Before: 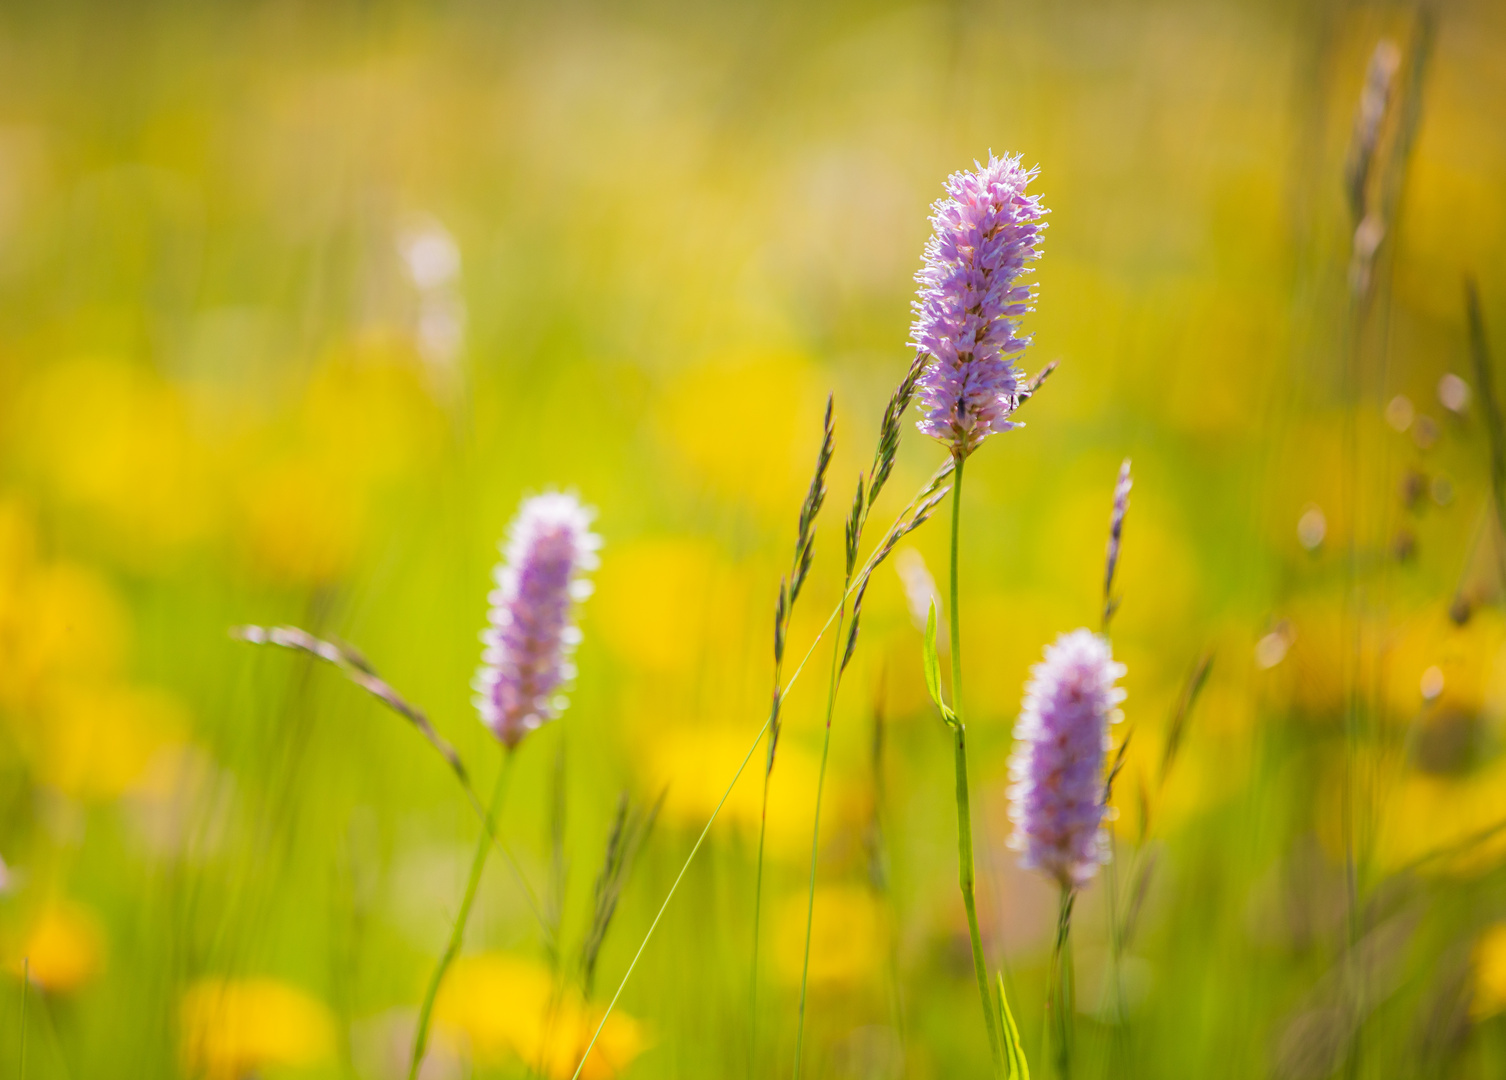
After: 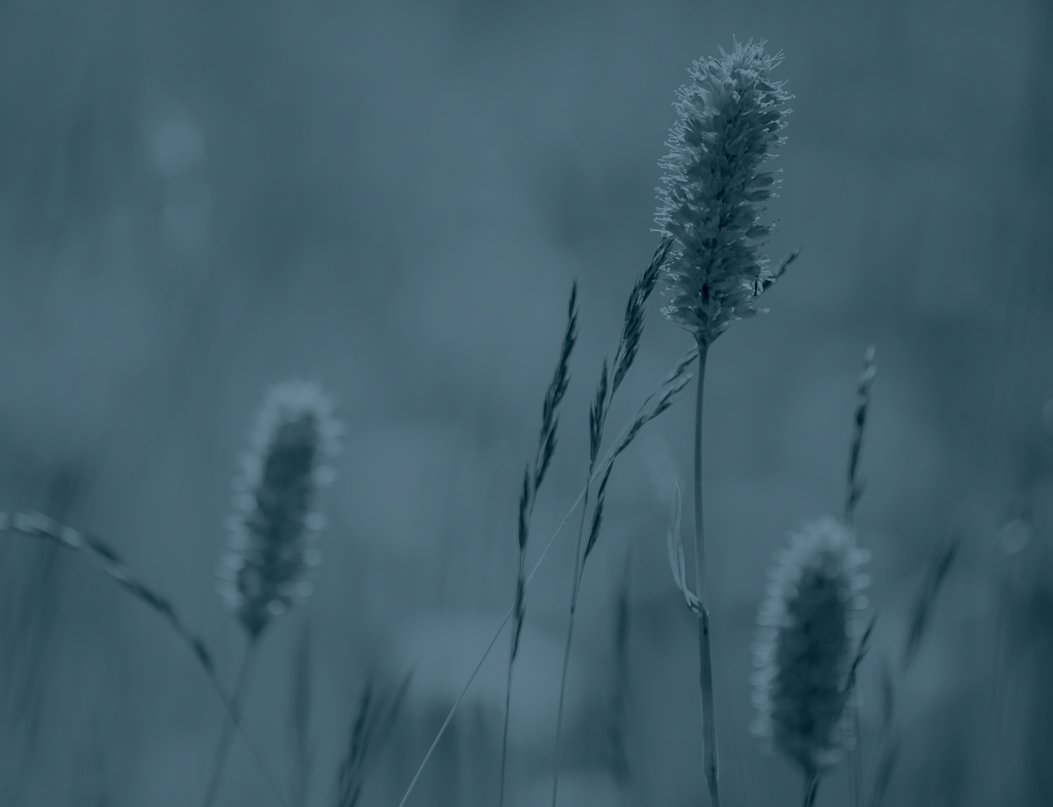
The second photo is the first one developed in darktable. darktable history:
crop and rotate: left 17.046%, top 10.659%, right 12.989%, bottom 14.553%
colorize: hue 194.4°, saturation 29%, source mix 61.75%, lightness 3.98%, version 1
